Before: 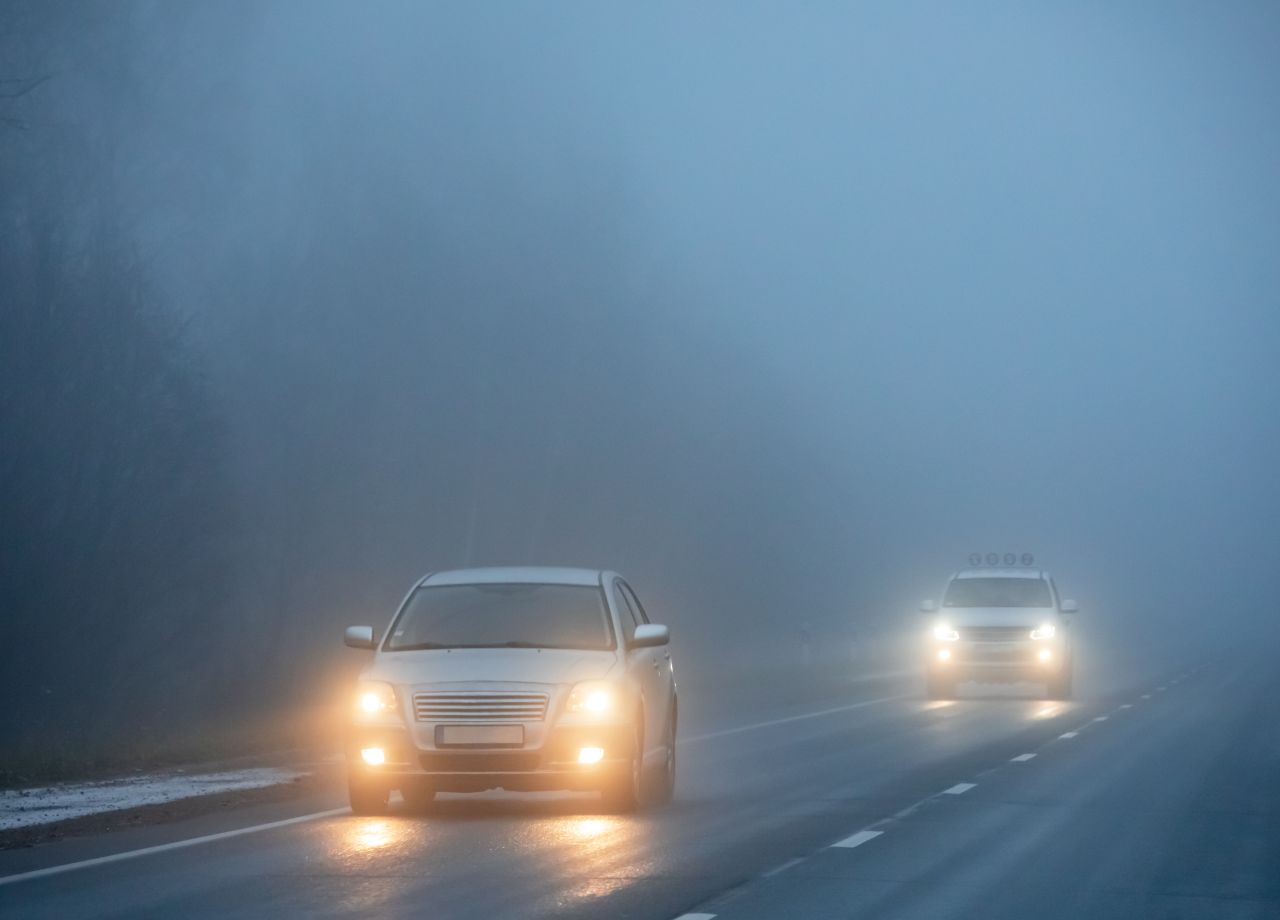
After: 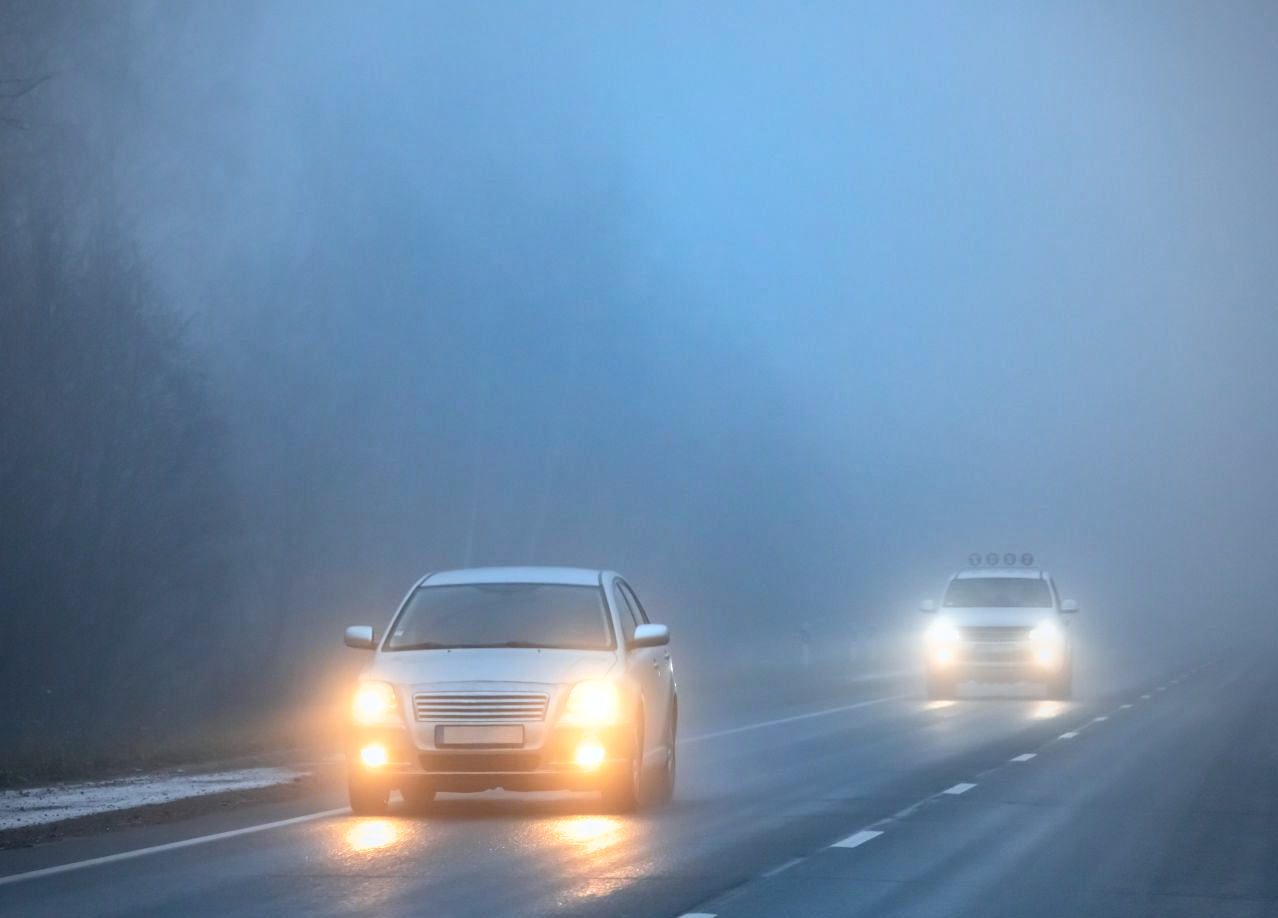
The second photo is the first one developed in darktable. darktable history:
exposure: exposure 0.485 EV, compensate highlight preservation false
shadows and highlights: on, module defaults
vignetting: fall-off start 18.21%, fall-off radius 137.95%, brightness -0.207, center (-0.078, 0.066), width/height ratio 0.62, shape 0.59
crop: top 0.05%, bottom 0.098%
contrast brightness saturation: contrast 0.16, saturation 0.32
white balance: red 0.976, blue 1.04
